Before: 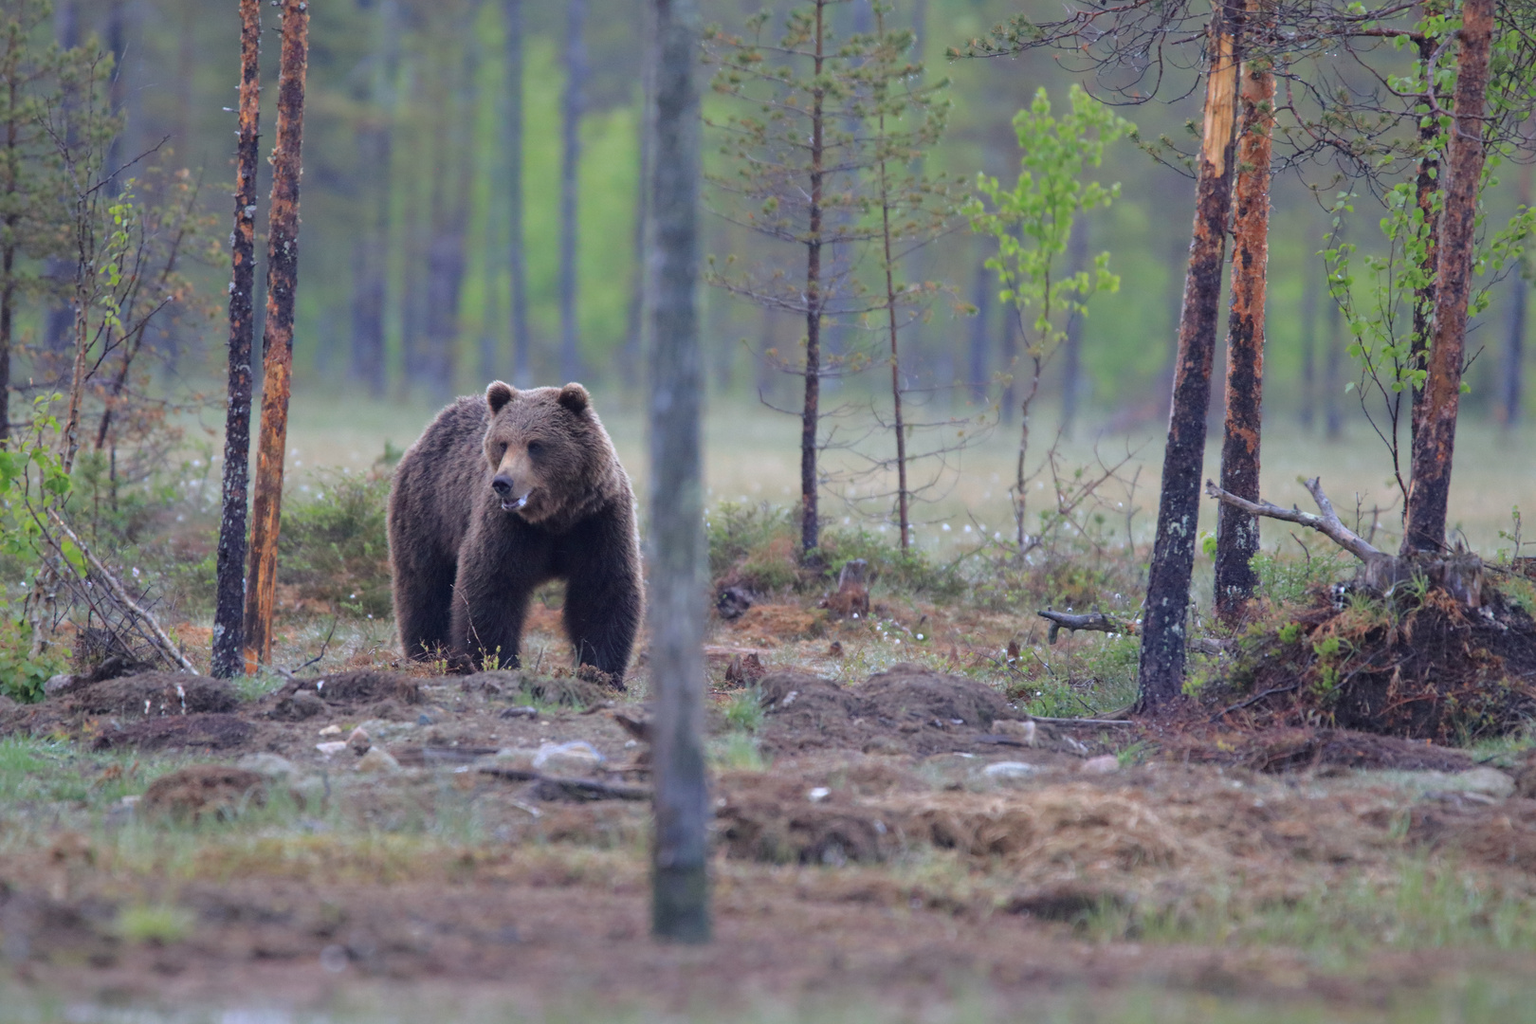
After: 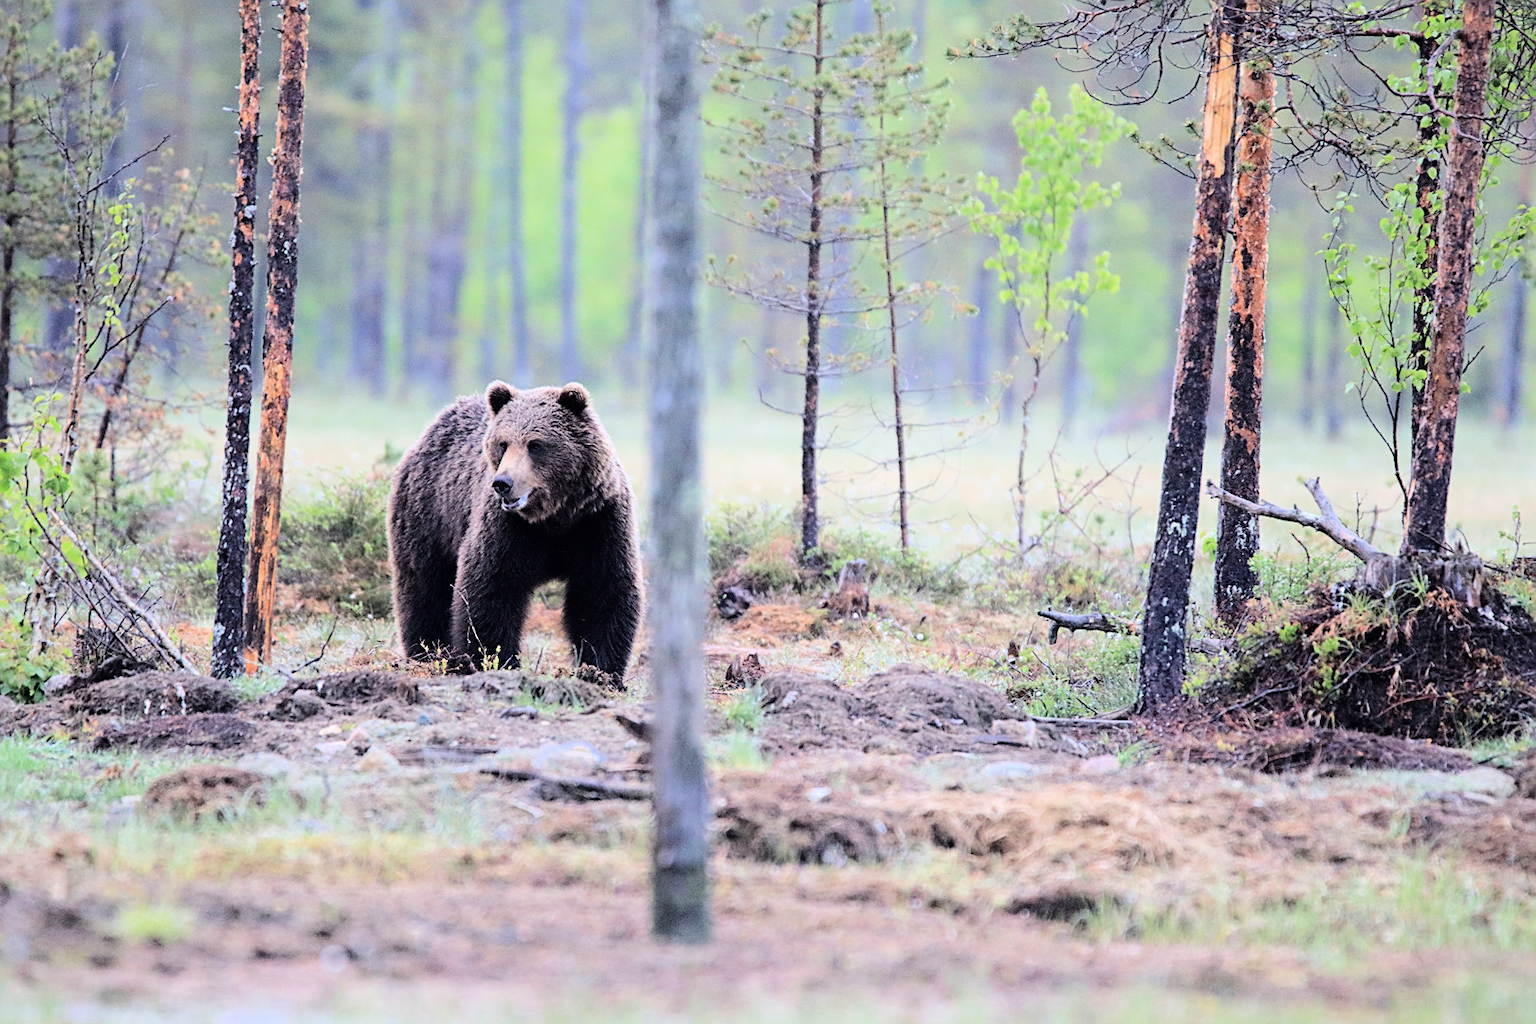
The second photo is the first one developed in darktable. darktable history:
shadows and highlights: shadows -23.08, highlights 46.15, soften with gaussian
tone equalizer: -8 EV -1.08 EV, -7 EV -1.01 EV, -6 EV -0.867 EV, -5 EV -0.578 EV, -3 EV 0.578 EV, -2 EV 0.867 EV, -1 EV 1.01 EV, +0 EV 1.08 EV, edges refinement/feathering 500, mask exposure compensation -1.57 EV, preserve details no
exposure: black level correction 0.001, exposure 0.5 EV, compensate exposure bias true, compensate highlight preservation false
sharpen: on, module defaults
filmic rgb: threshold 3 EV, hardness 4.17, latitude 50%, contrast 1.1, preserve chrominance max RGB, color science v6 (2022), contrast in shadows safe, contrast in highlights safe, enable highlight reconstruction true
